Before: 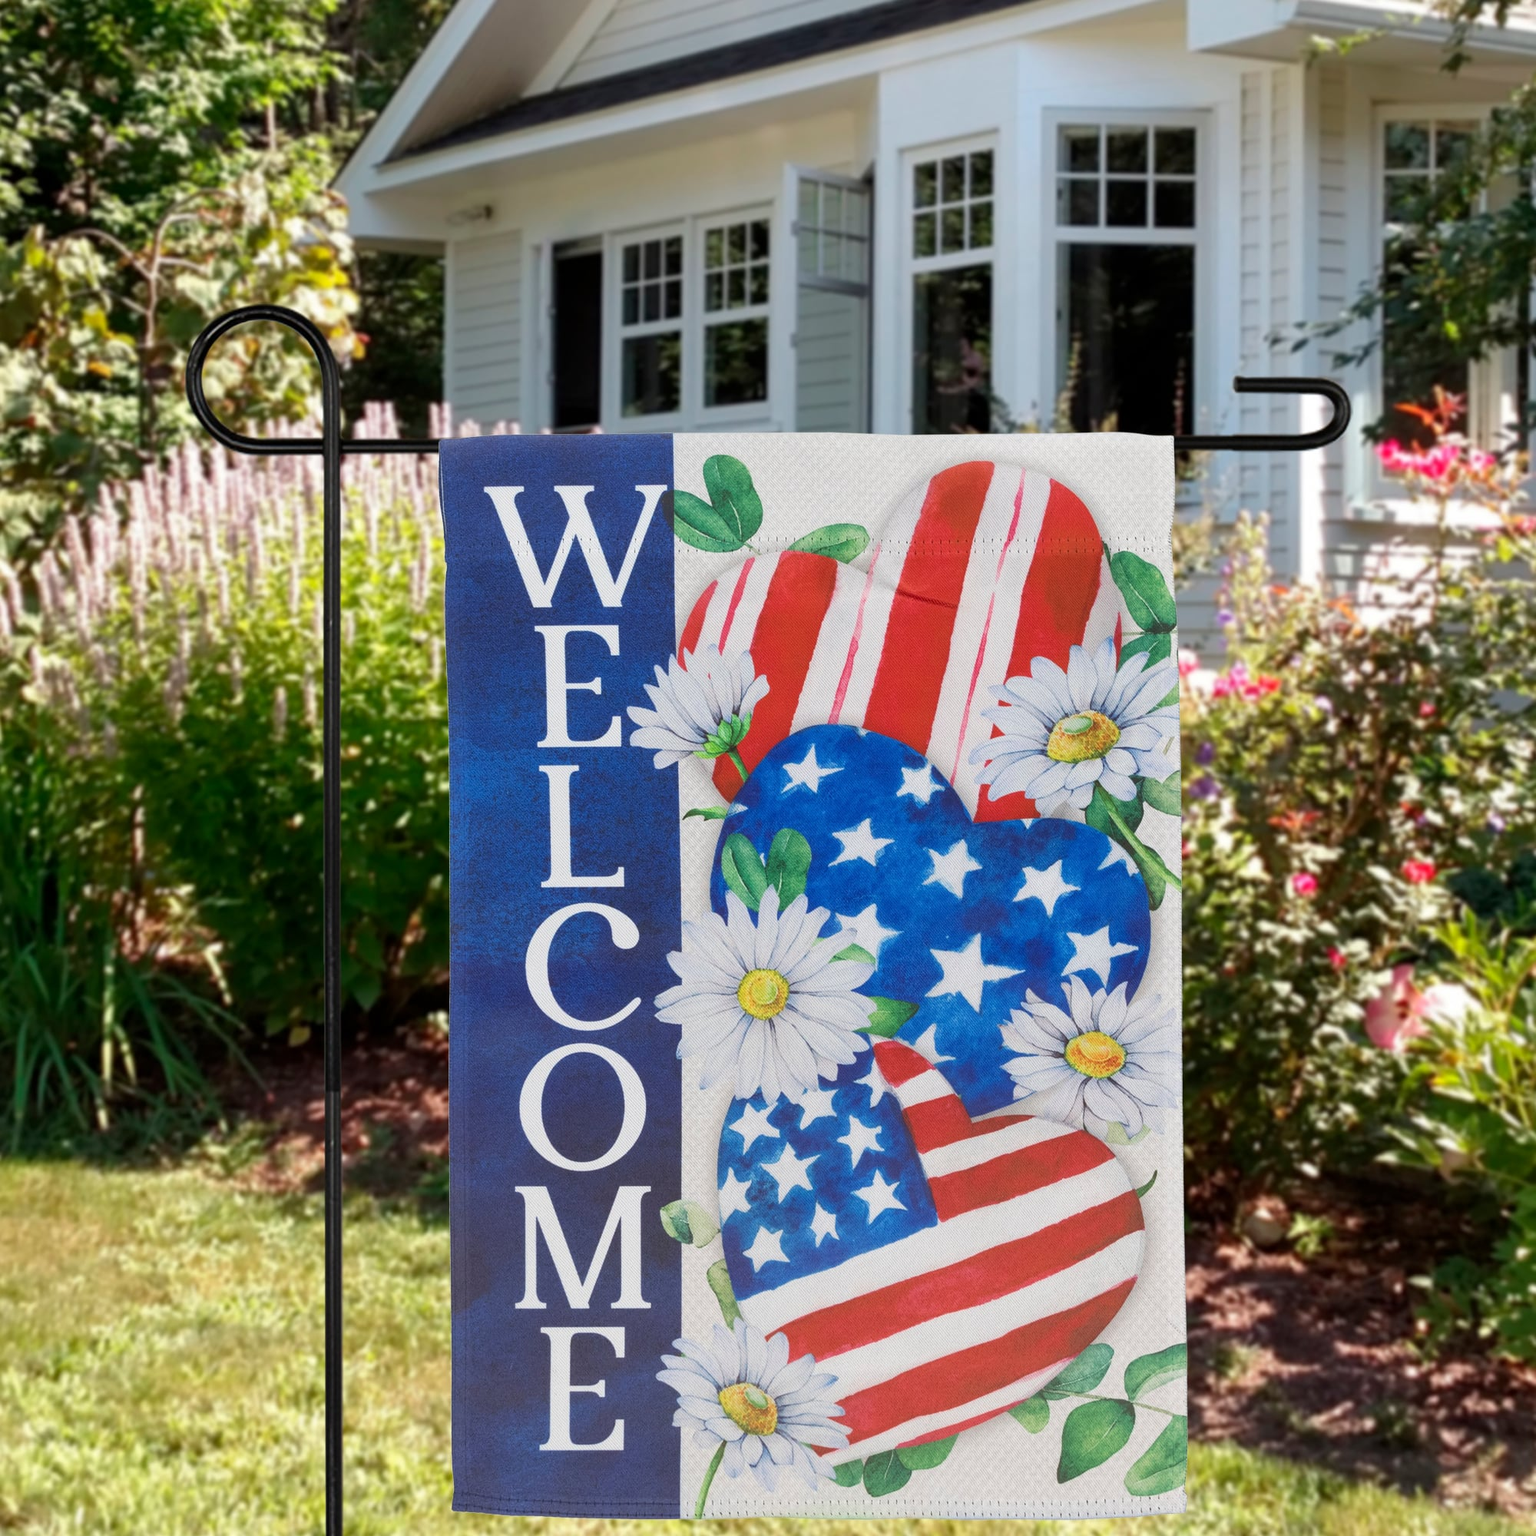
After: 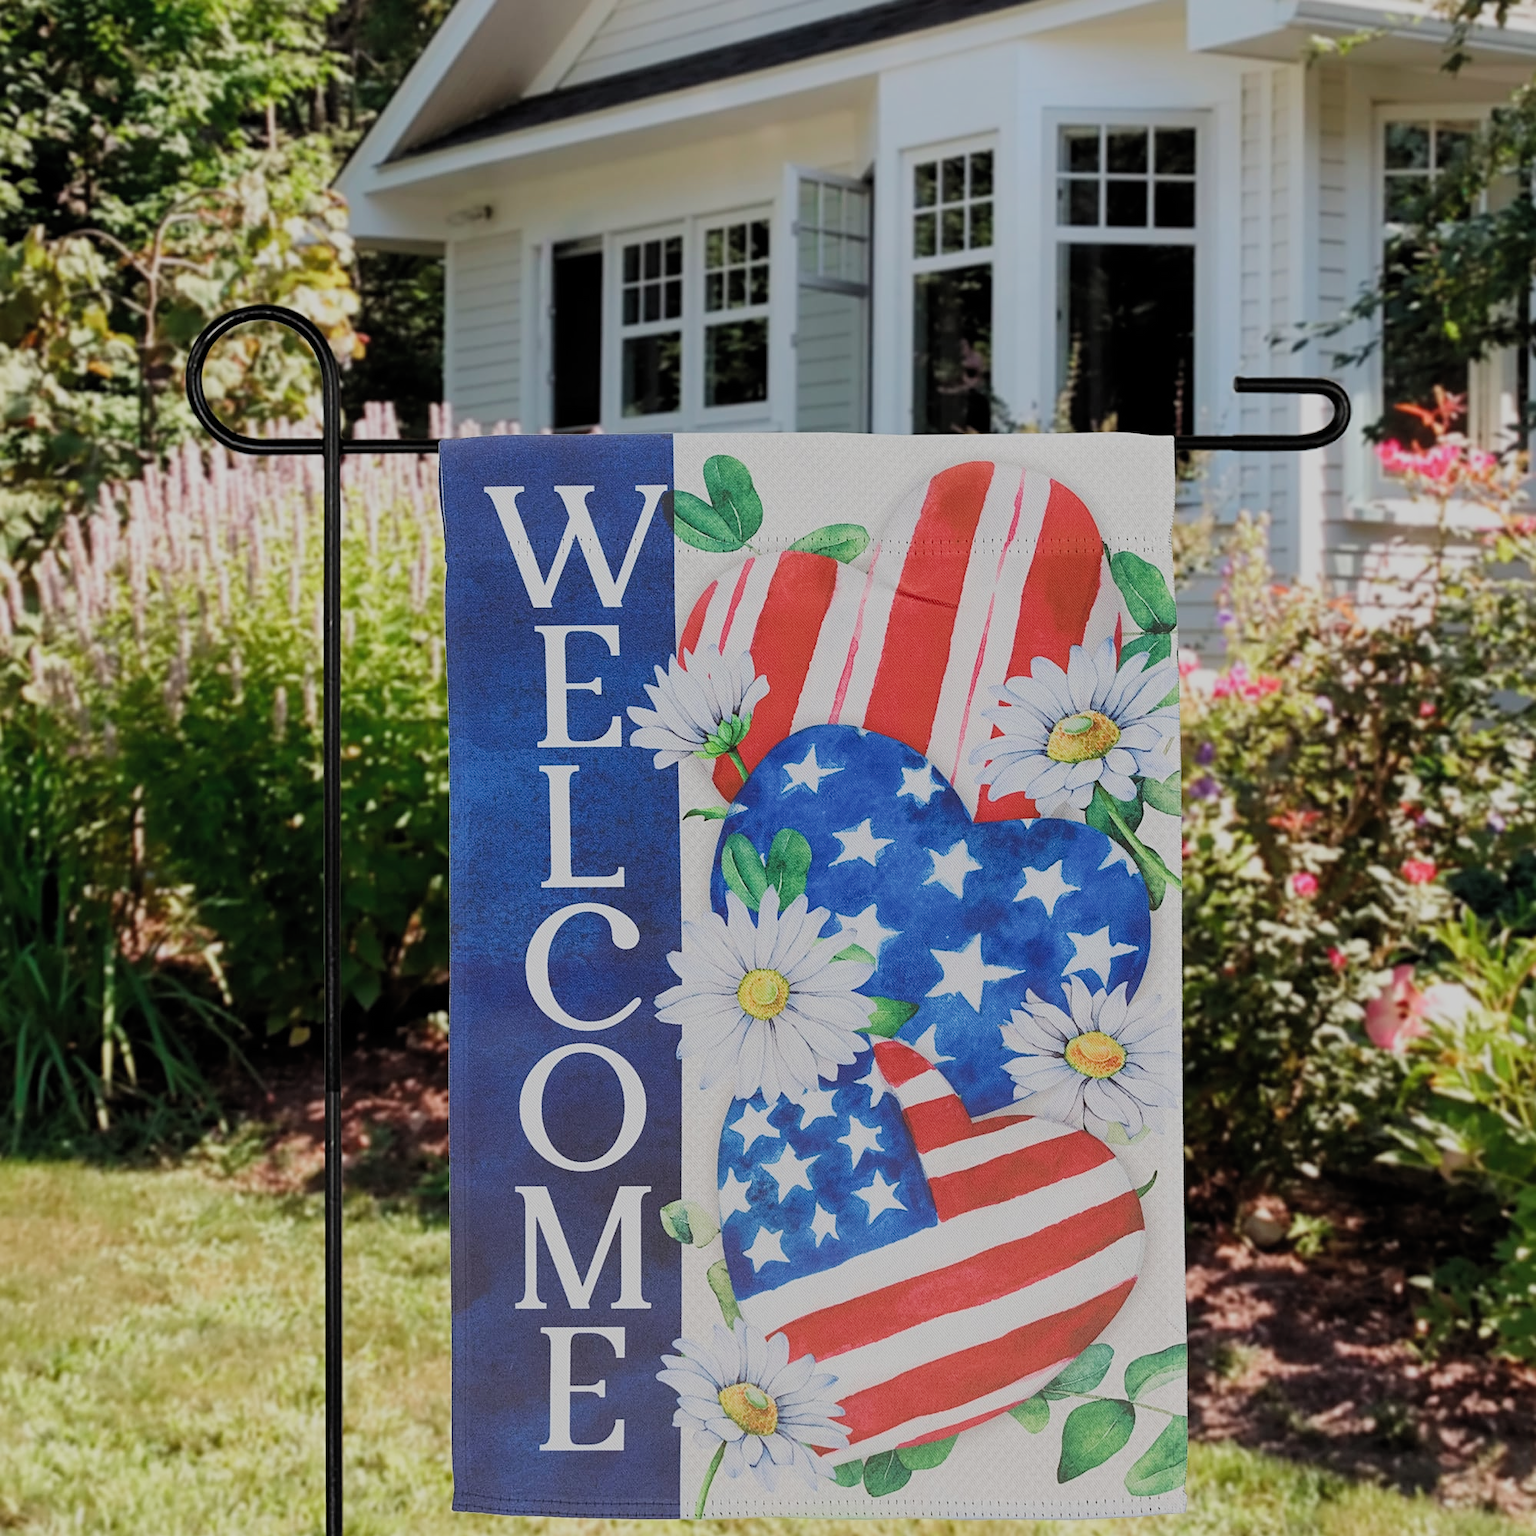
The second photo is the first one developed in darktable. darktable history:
filmic rgb: black relative exposure -7.65 EV, white relative exposure 4.56 EV, hardness 3.61, color science v5 (2021), iterations of high-quality reconstruction 0, contrast in shadows safe, contrast in highlights safe
sharpen: on, module defaults
